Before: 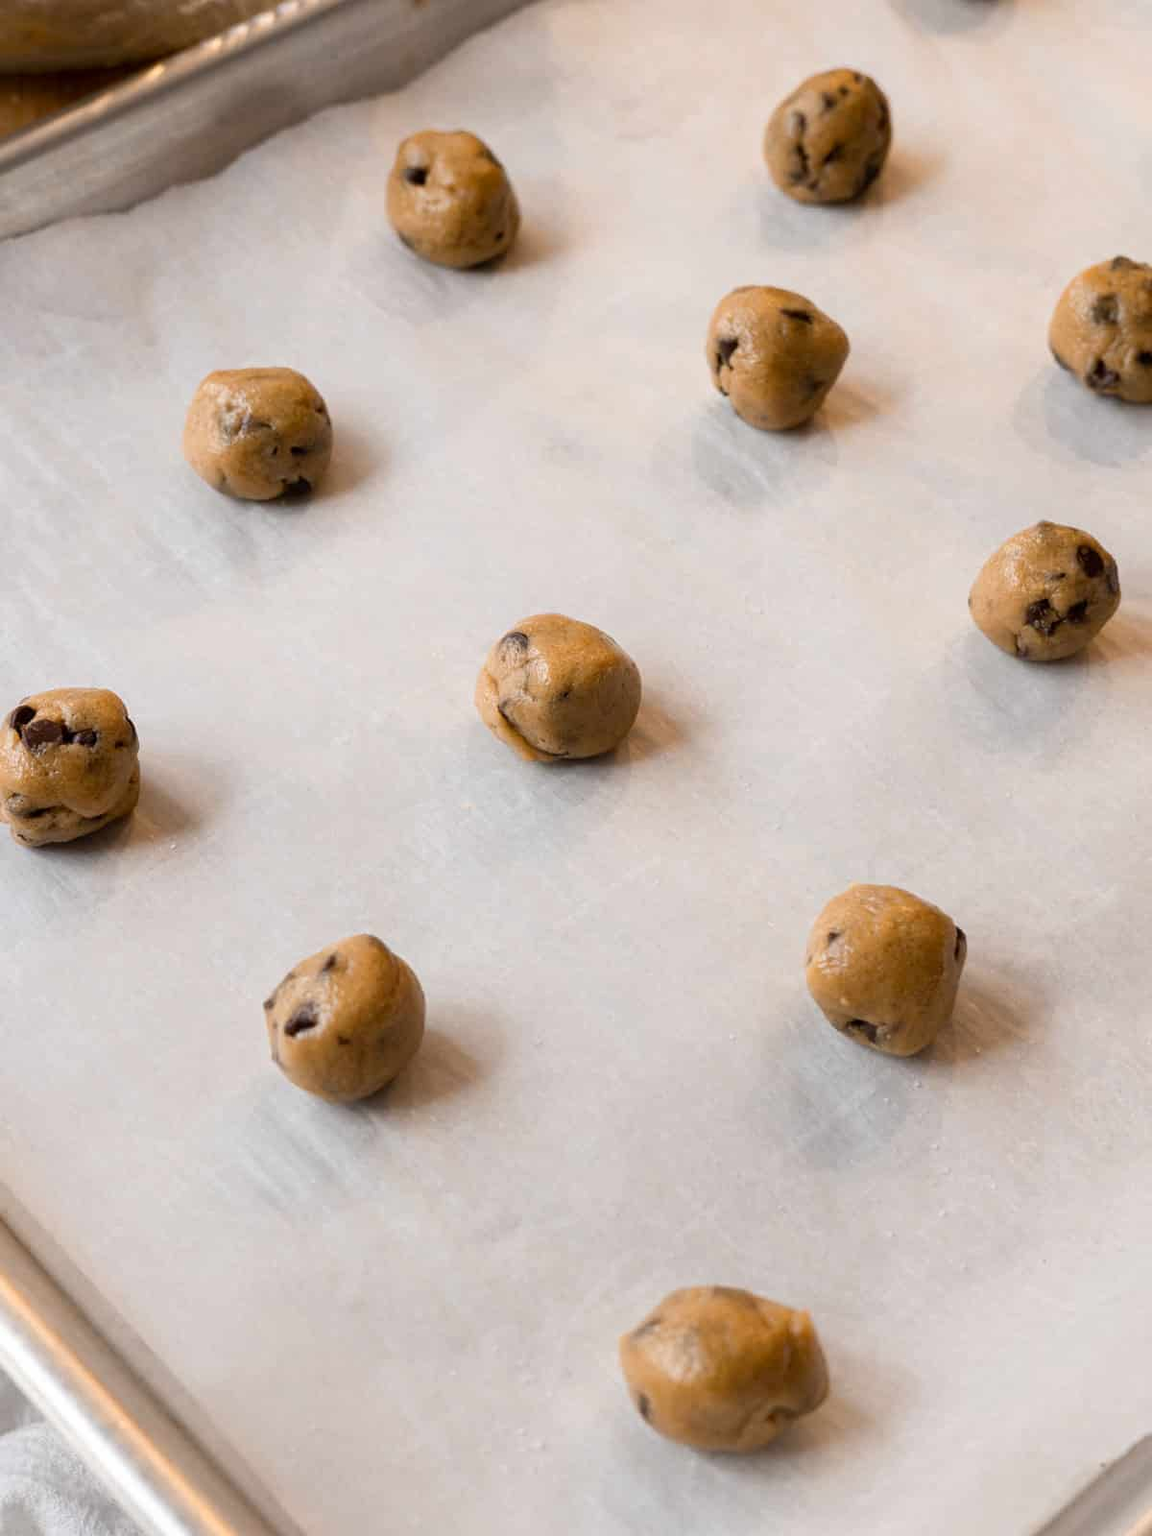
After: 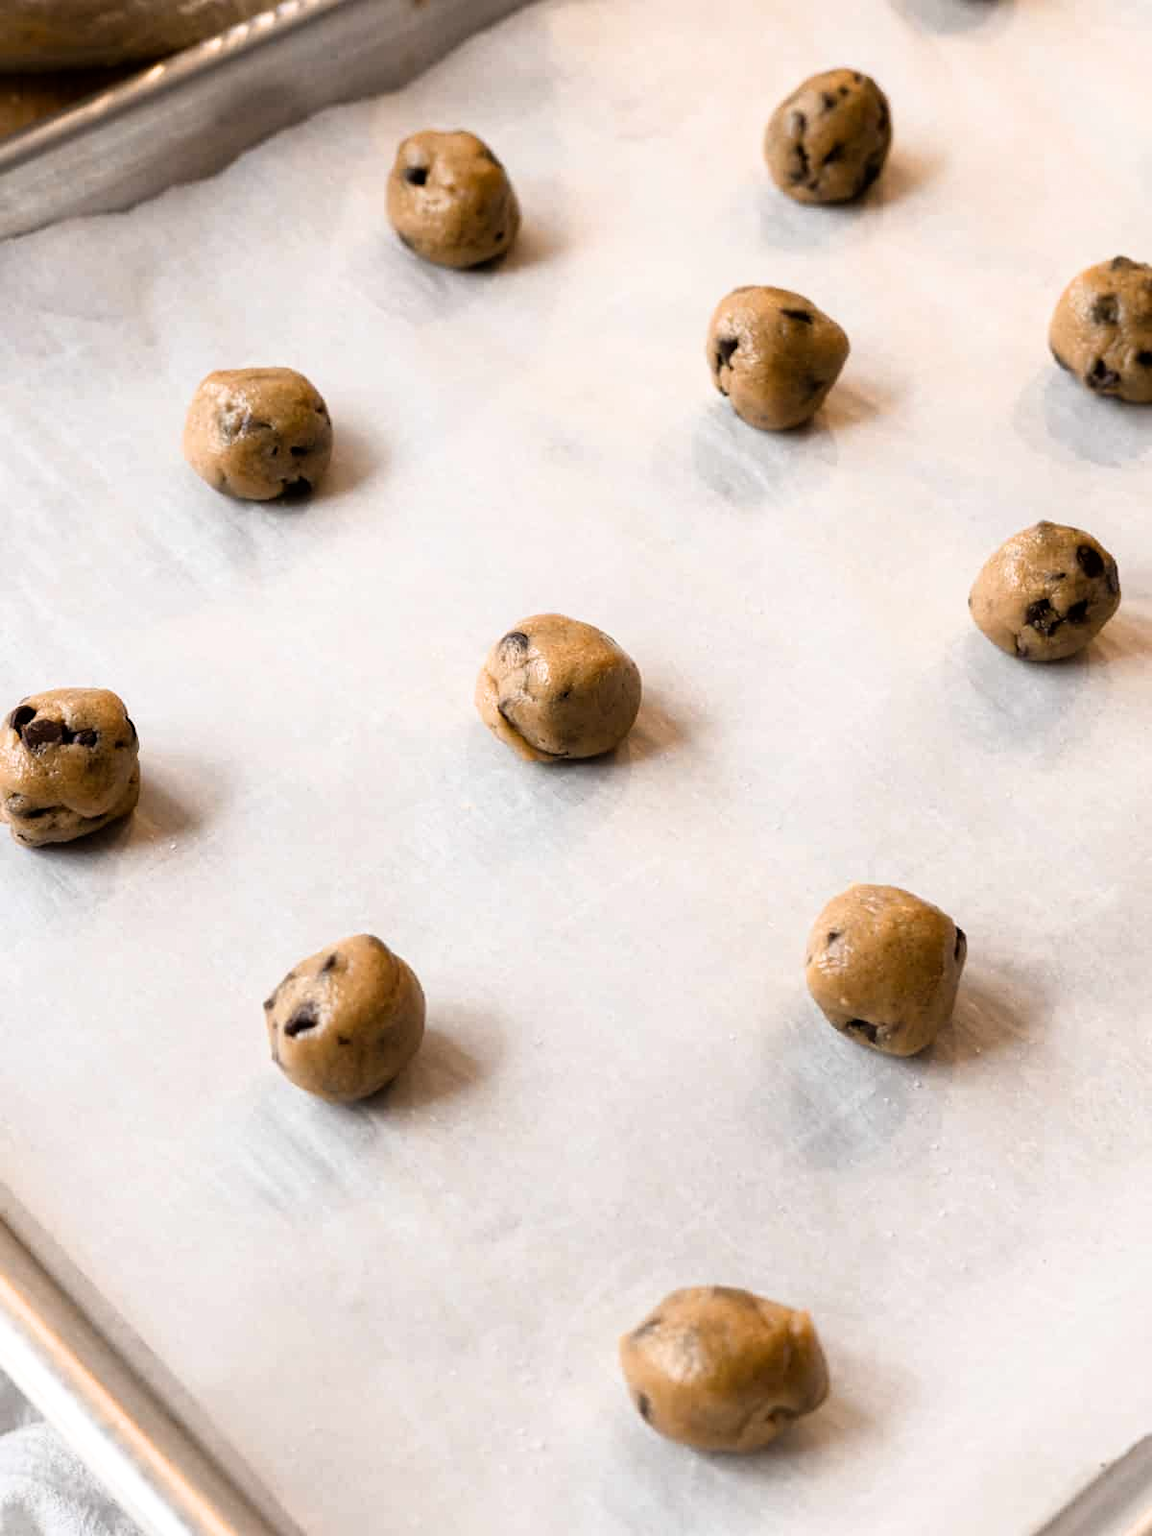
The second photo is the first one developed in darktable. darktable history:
exposure: compensate highlight preservation false
filmic rgb: black relative exposure -9.08 EV, white relative exposure 2.3 EV, hardness 7.49
